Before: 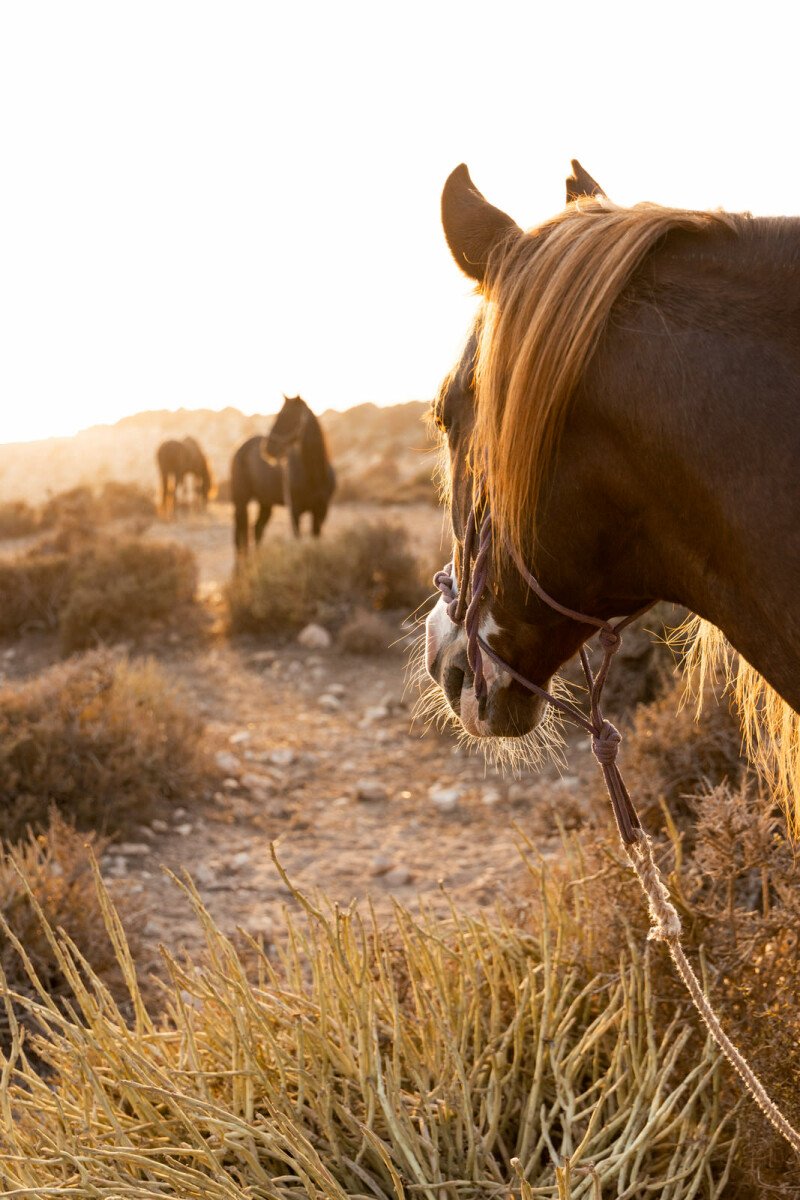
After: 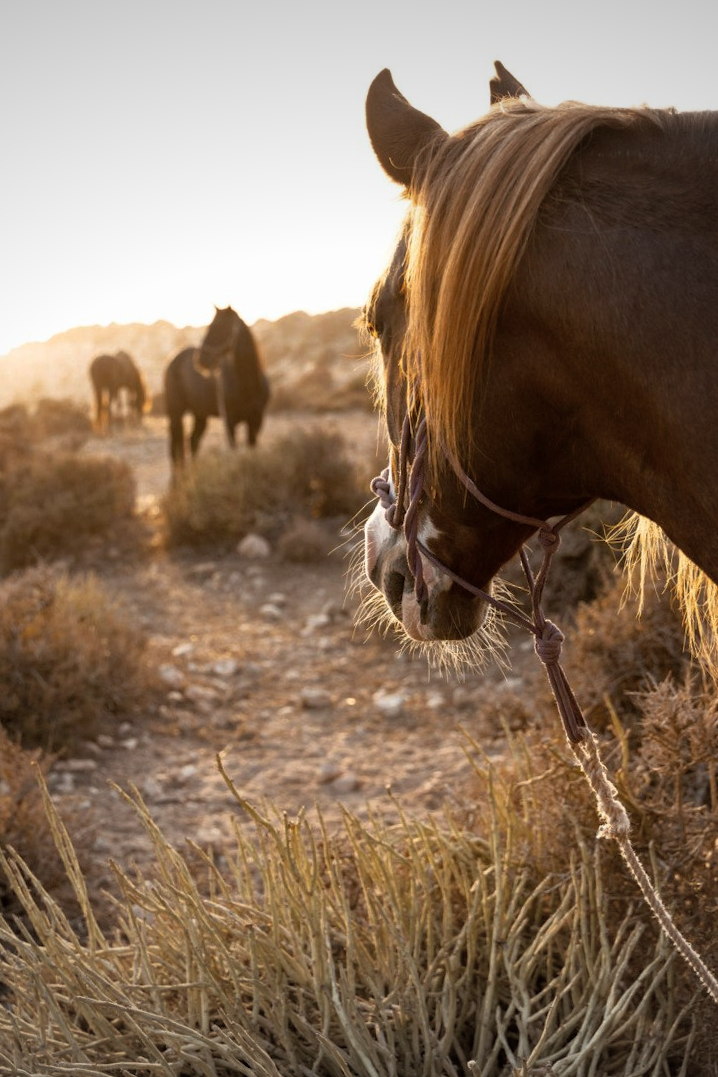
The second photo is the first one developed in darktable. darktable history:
global tonemap: drago (0.7, 100)
contrast brightness saturation: contrast 0.07, brightness -0.13, saturation 0.06
crop and rotate: angle 1.96°, left 5.673%, top 5.673%
rgb curve: curves: ch0 [(0, 0) (0.415, 0.237) (1, 1)]
vignetting: fall-off radius 100%, width/height ratio 1.337
